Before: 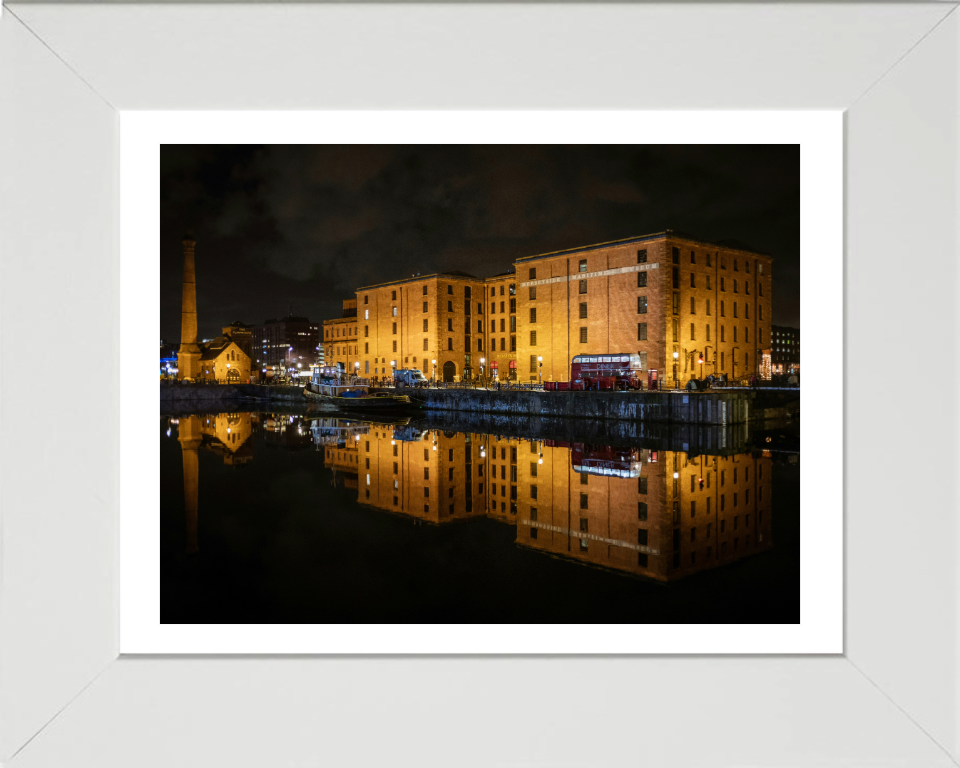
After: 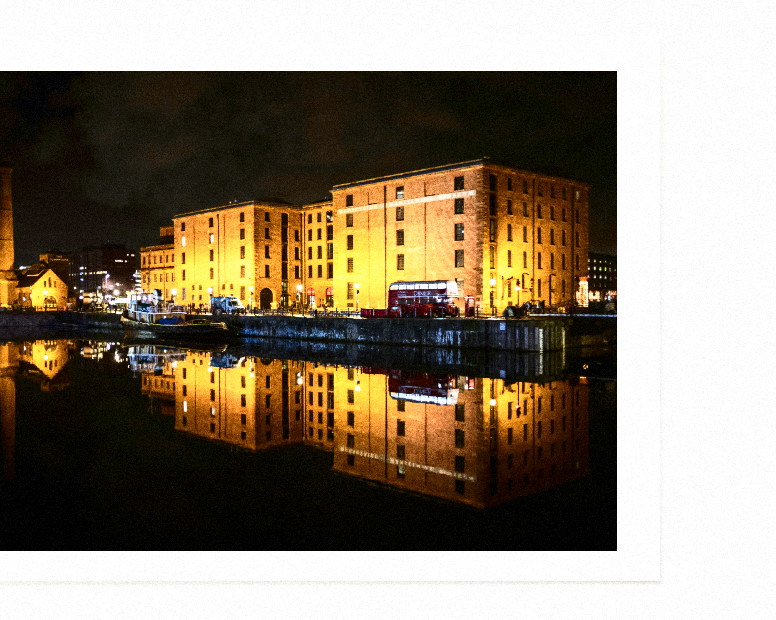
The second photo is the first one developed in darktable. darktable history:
crop: left 19.159%, top 9.58%, bottom 9.58%
contrast brightness saturation: contrast 0.28
base curve: curves: ch0 [(0, 0) (0.495, 0.917) (1, 1)], preserve colors none
grain: coarseness 14.49 ISO, strength 48.04%, mid-tones bias 35%
